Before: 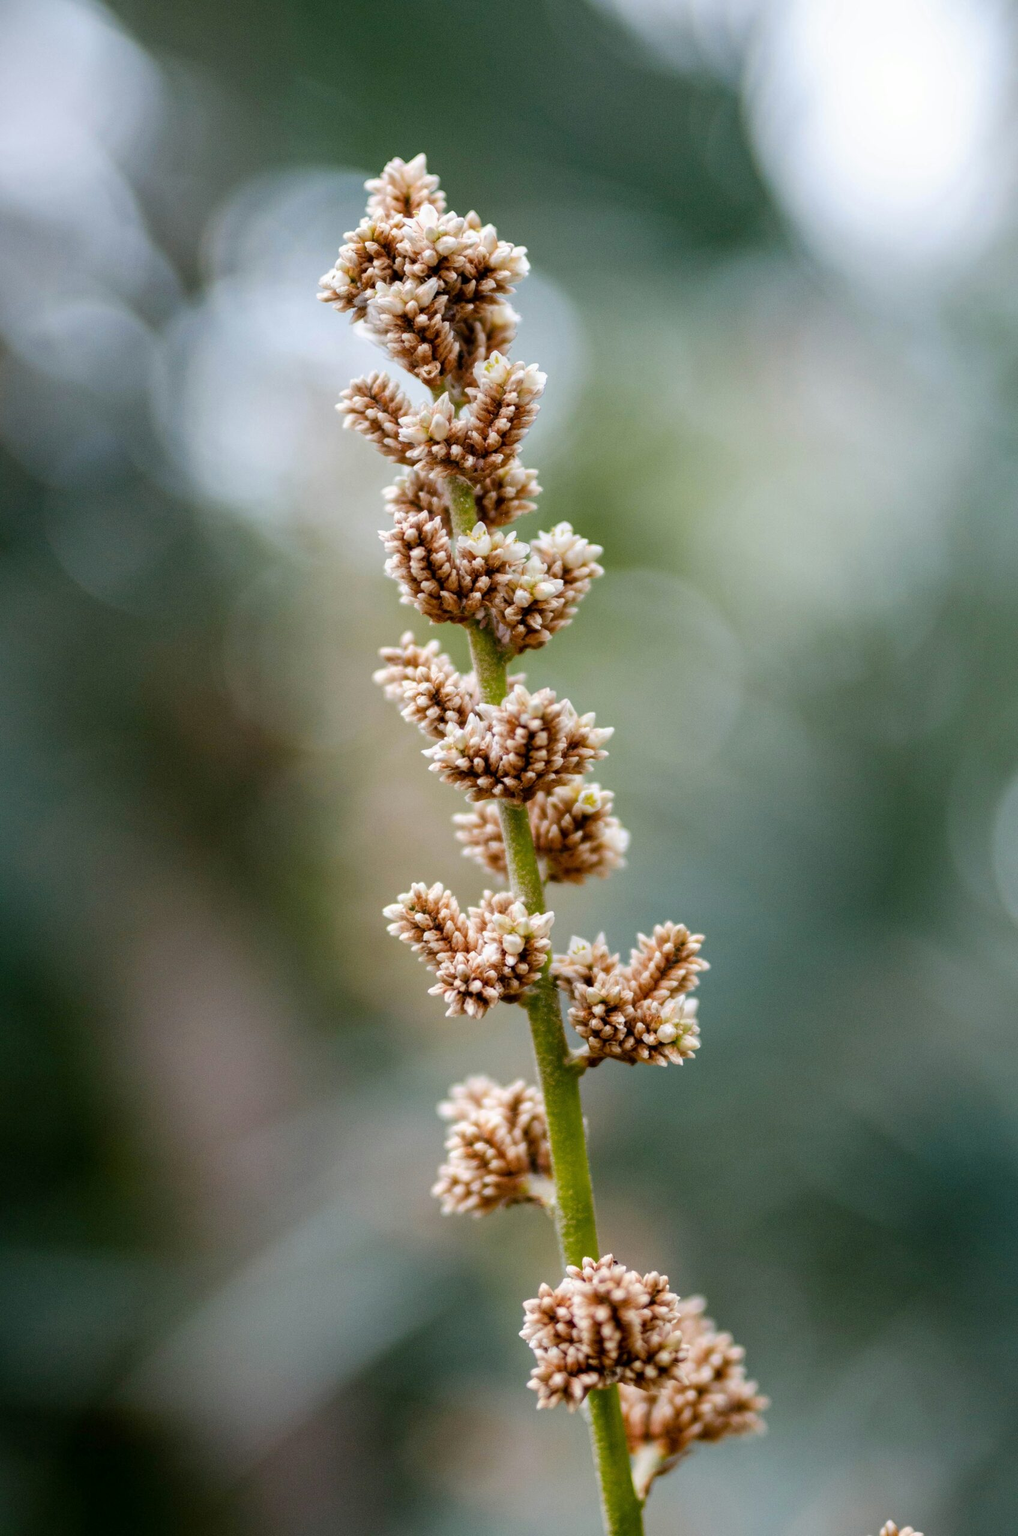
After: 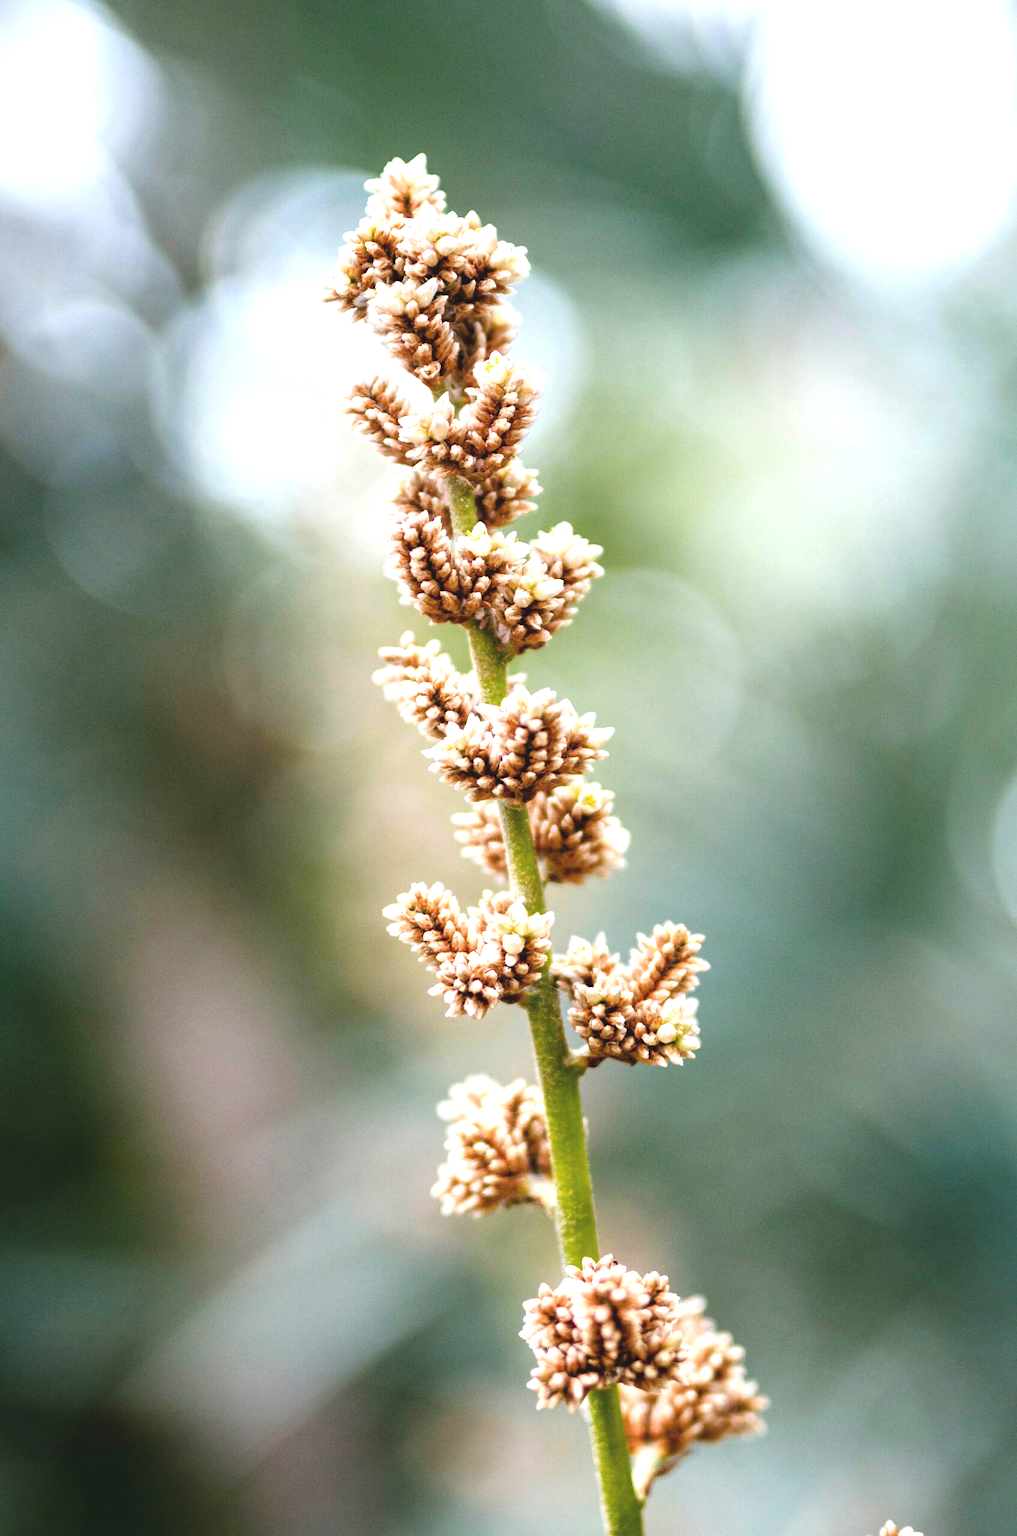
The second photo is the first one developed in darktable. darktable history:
exposure: black level correction -0.005, exposure 1.002 EV, compensate highlight preservation false
white balance: emerald 1
